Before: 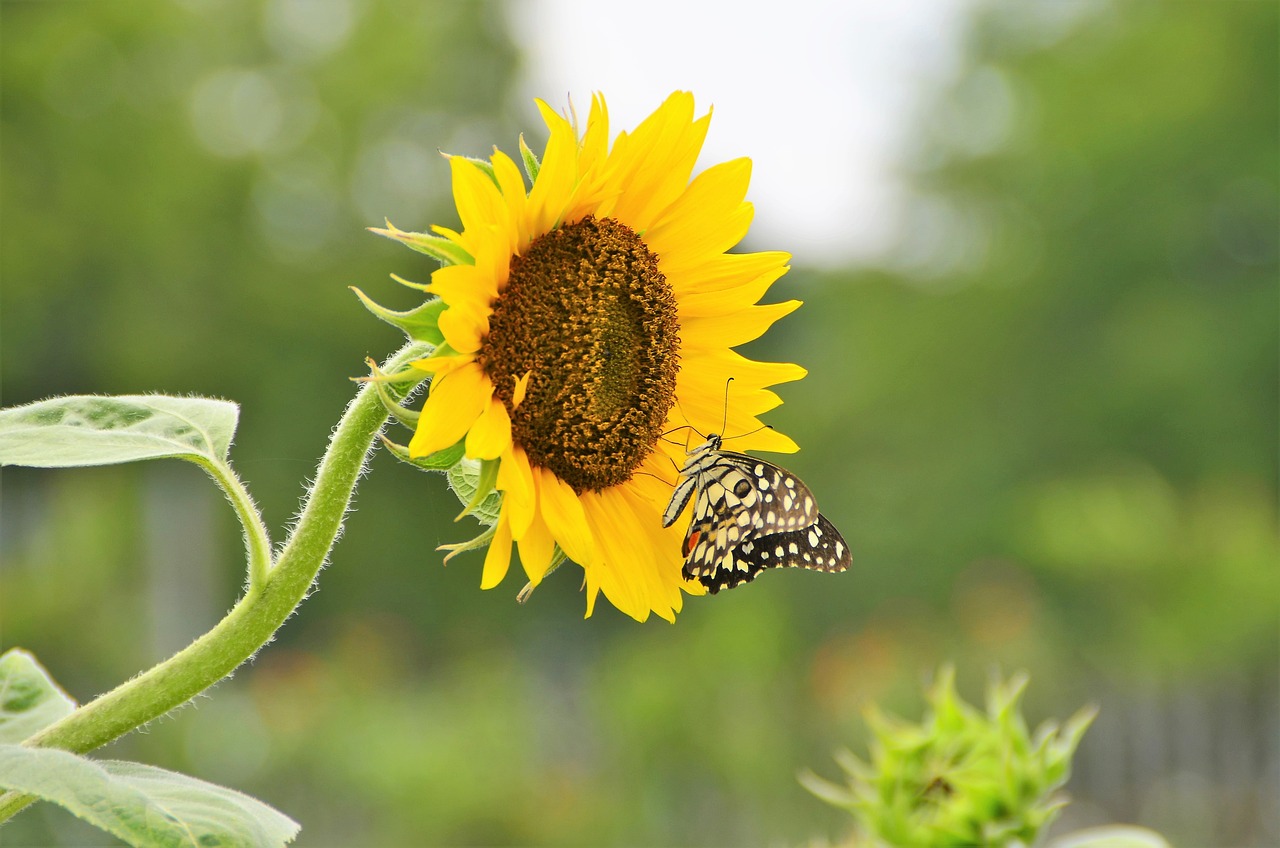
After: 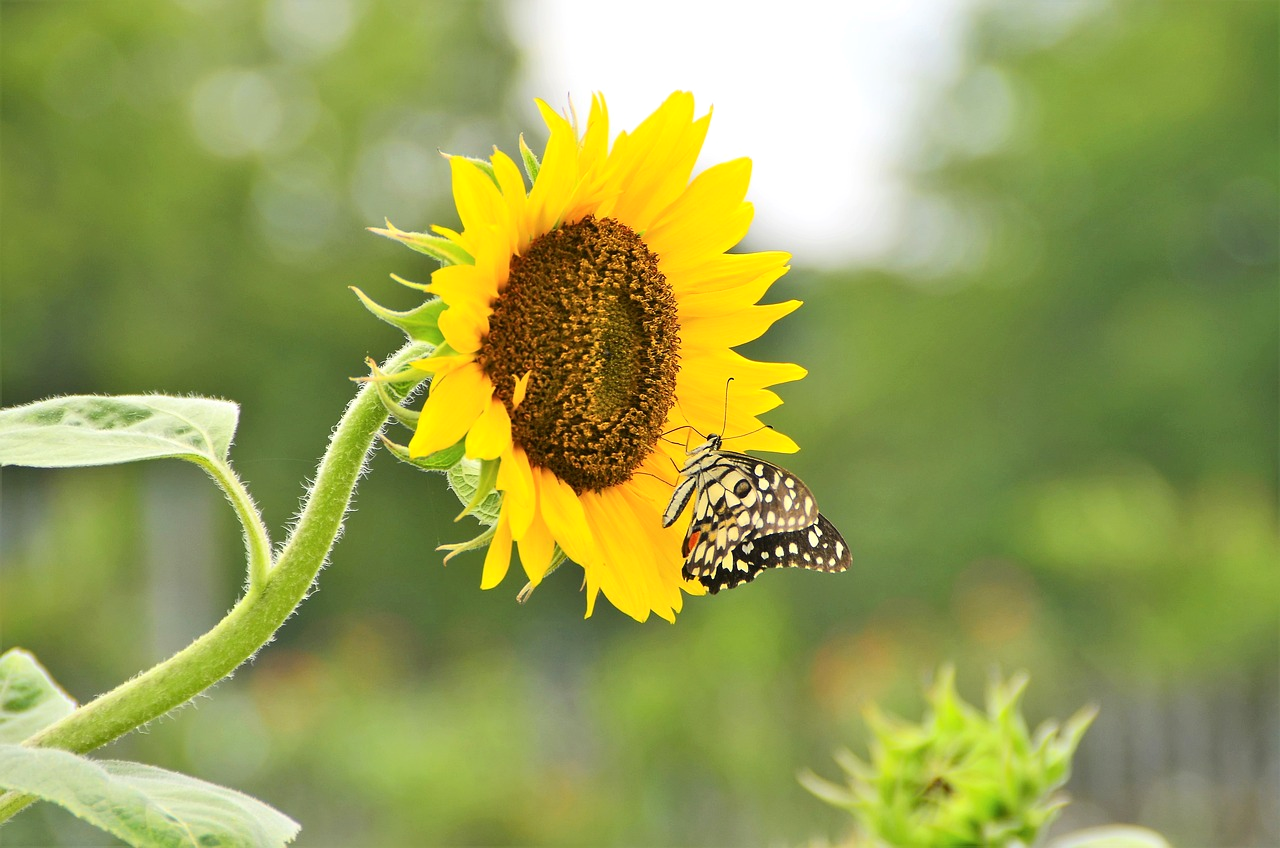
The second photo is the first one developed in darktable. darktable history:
contrast brightness saturation: contrast 0.1, brightness 0.02, saturation 0.02
exposure: exposure 0.127 EV, compensate highlight preservation false
